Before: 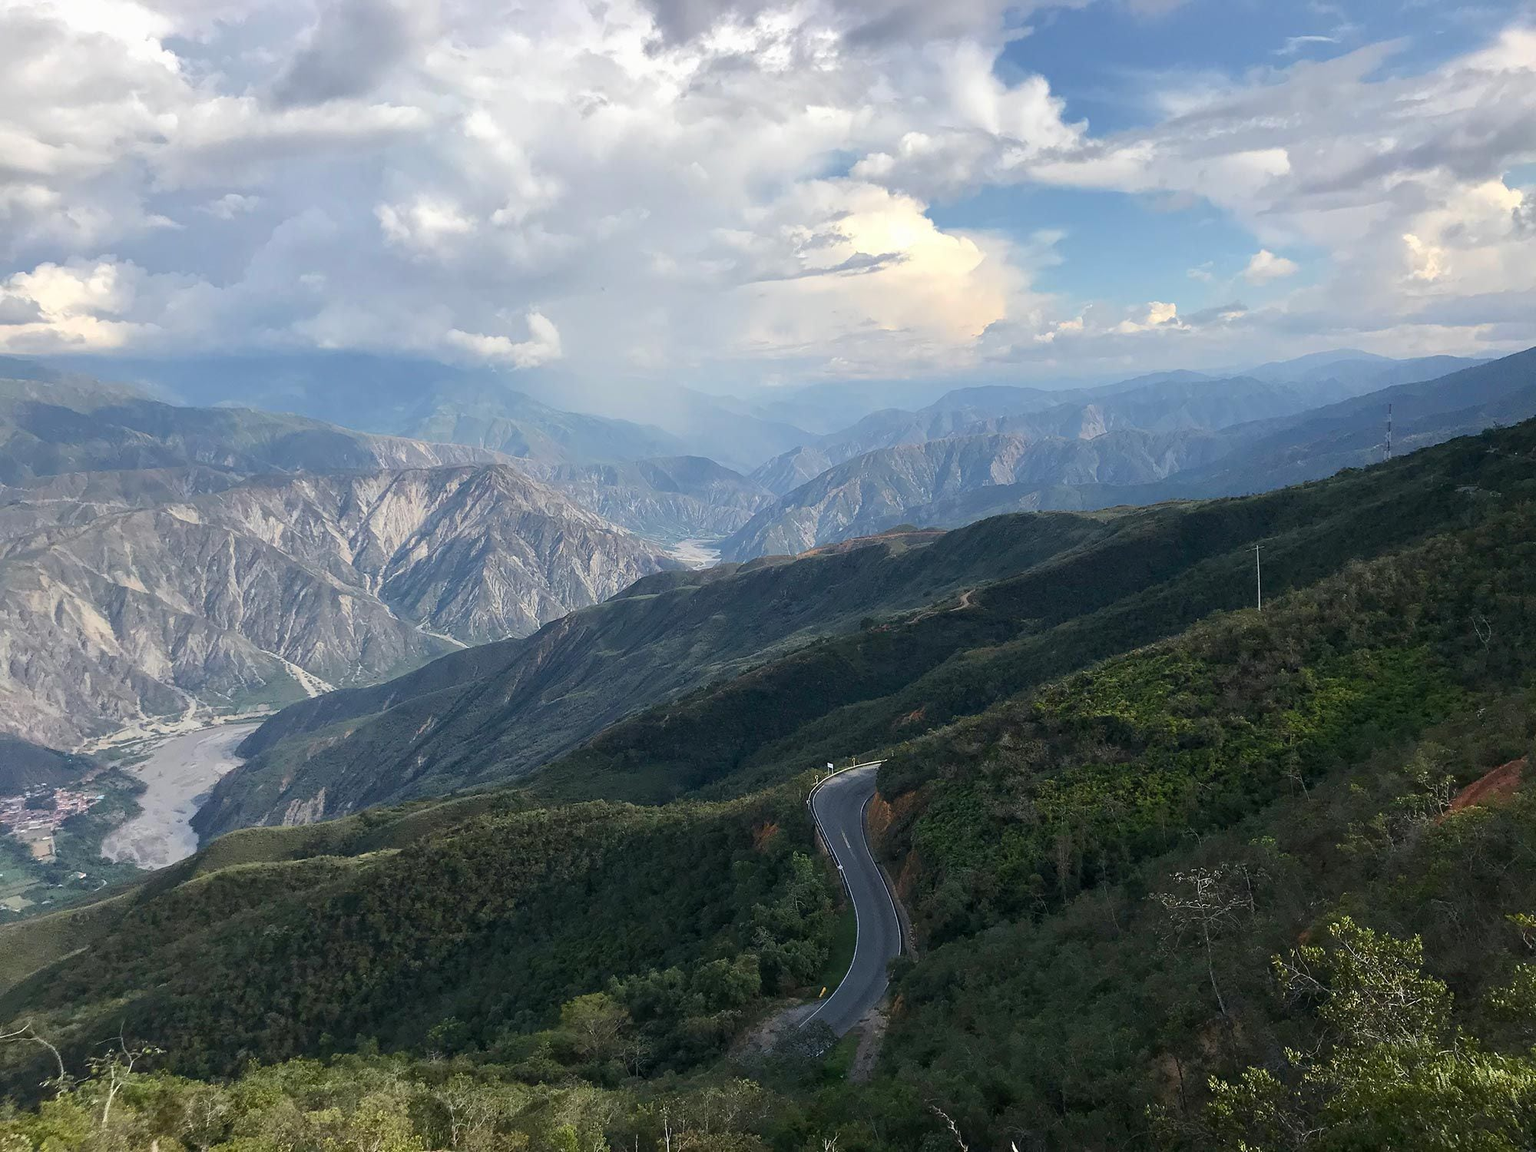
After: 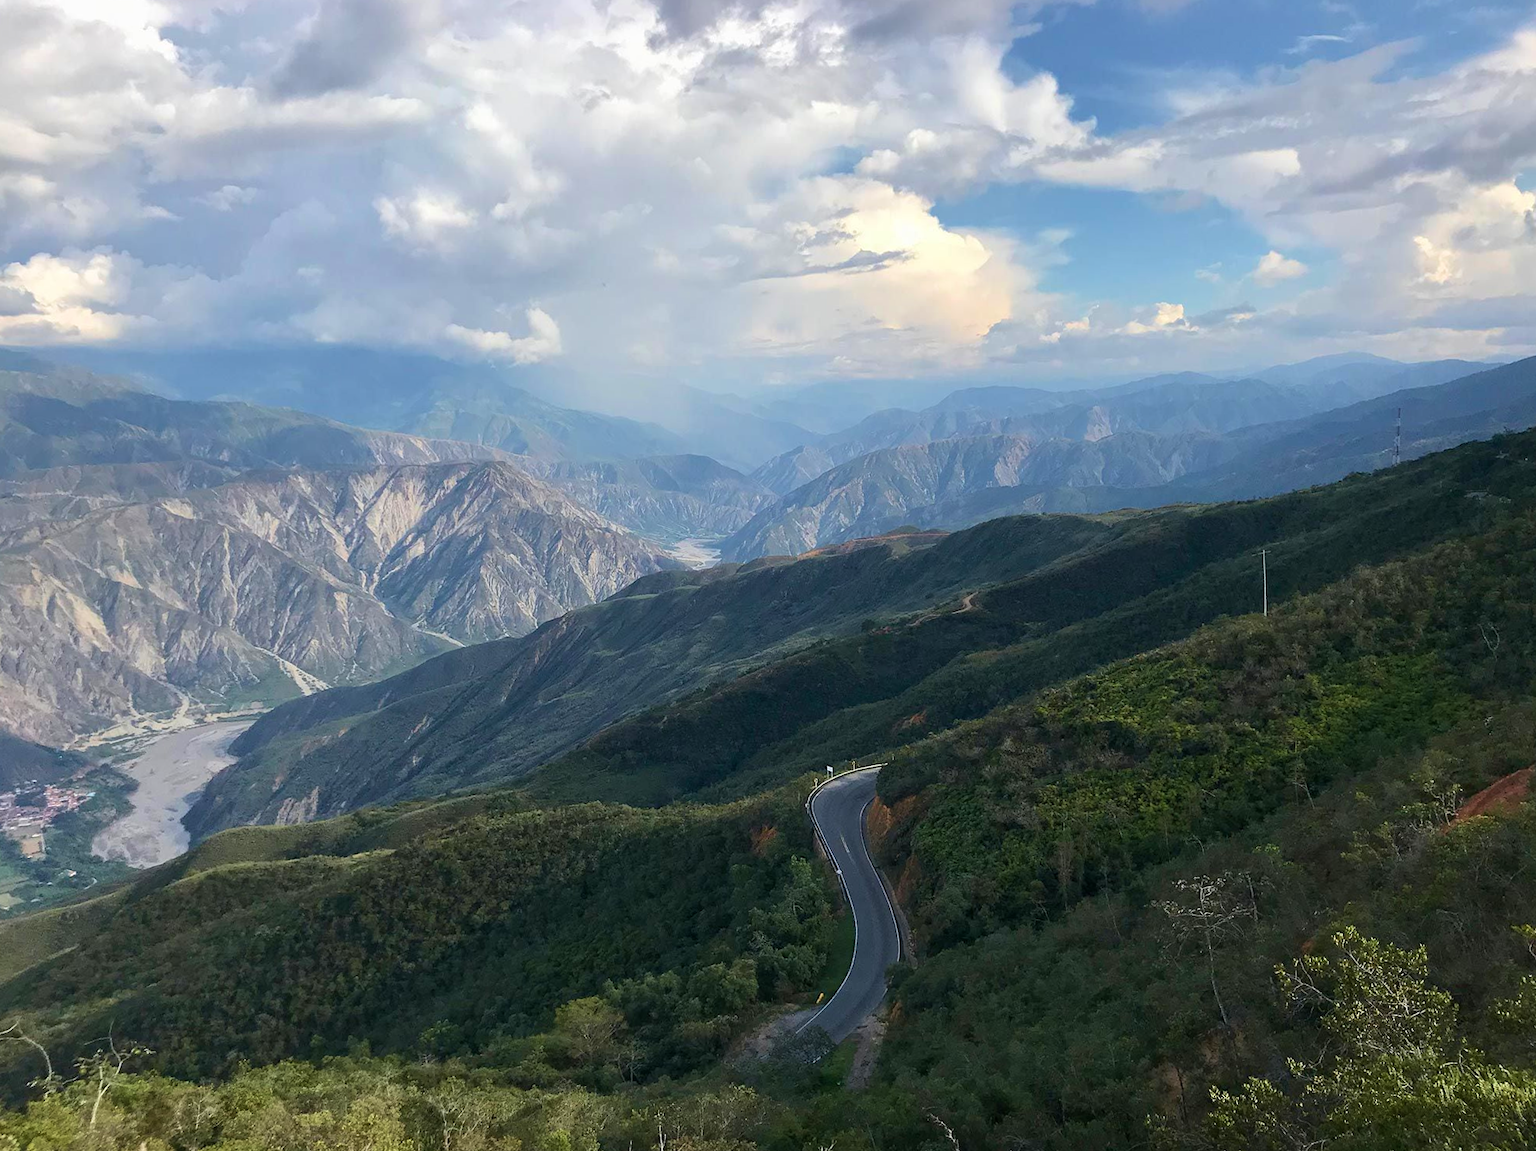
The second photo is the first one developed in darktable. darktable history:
crop and rotate: angle -0.5°
velvia: on, module defaults
